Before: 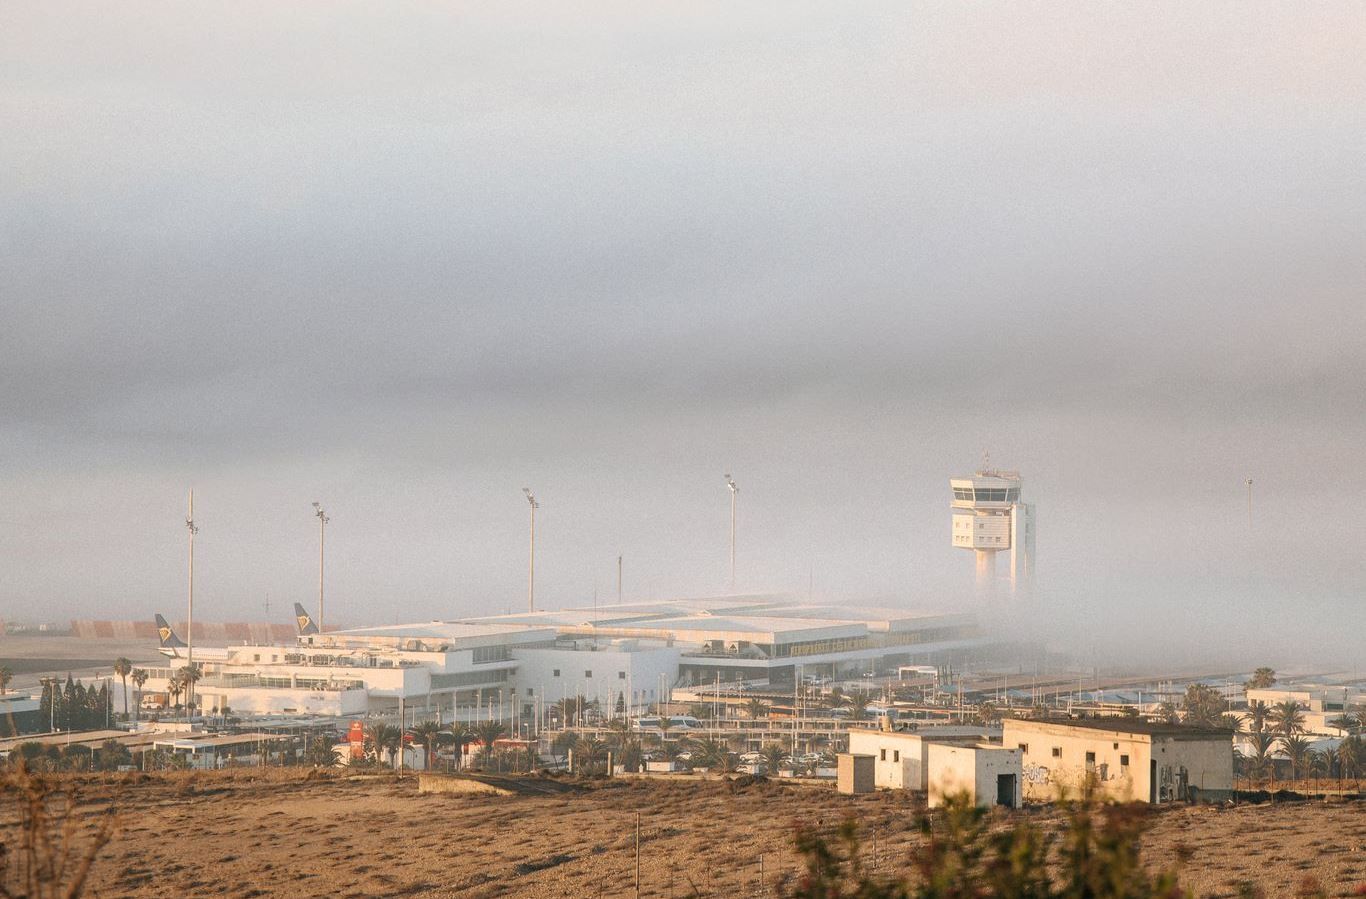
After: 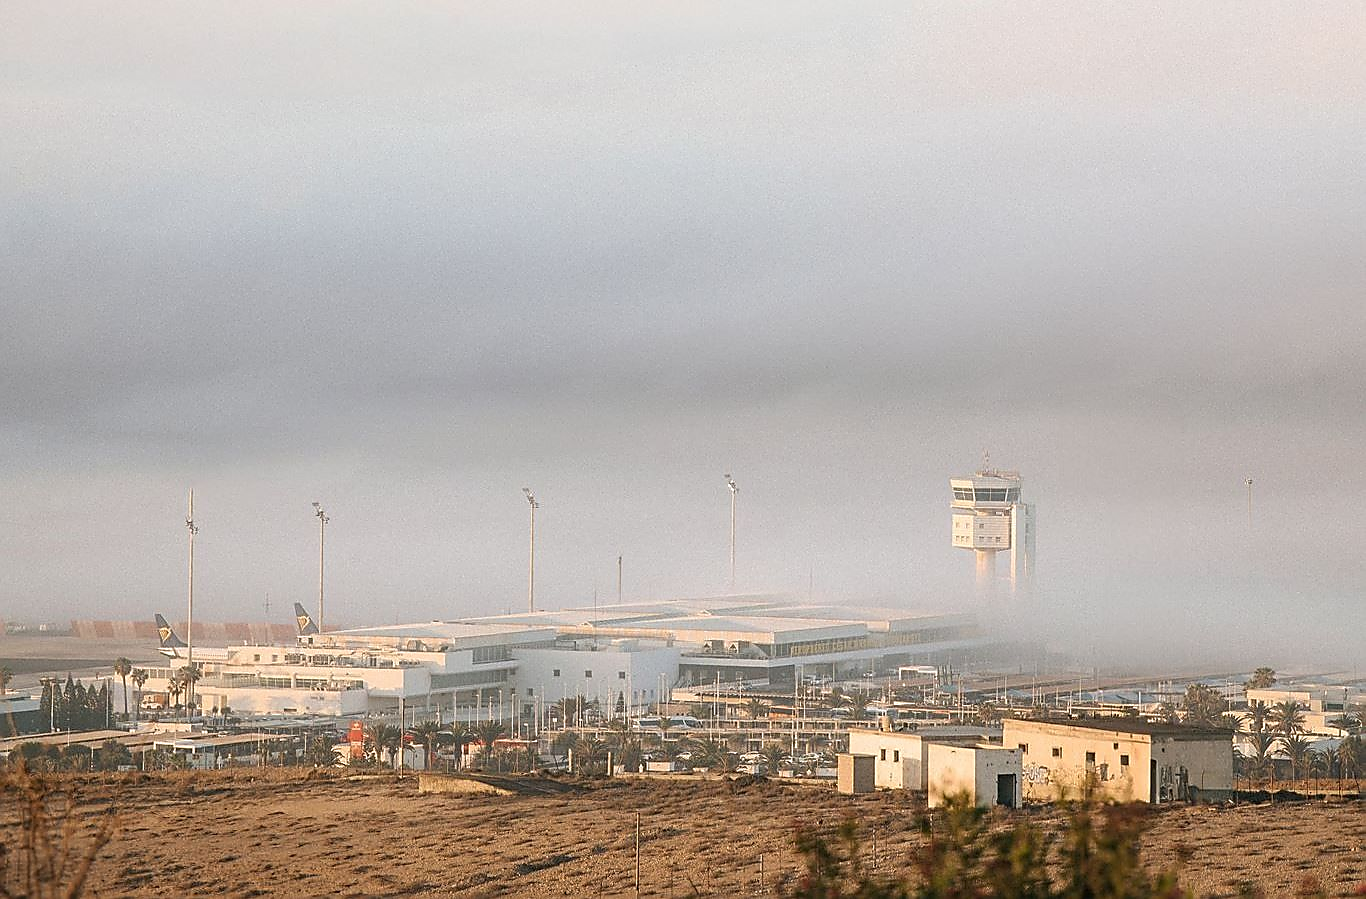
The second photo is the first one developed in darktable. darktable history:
sharpen: radius 1.381, amount 1.237, threshold 0.735
